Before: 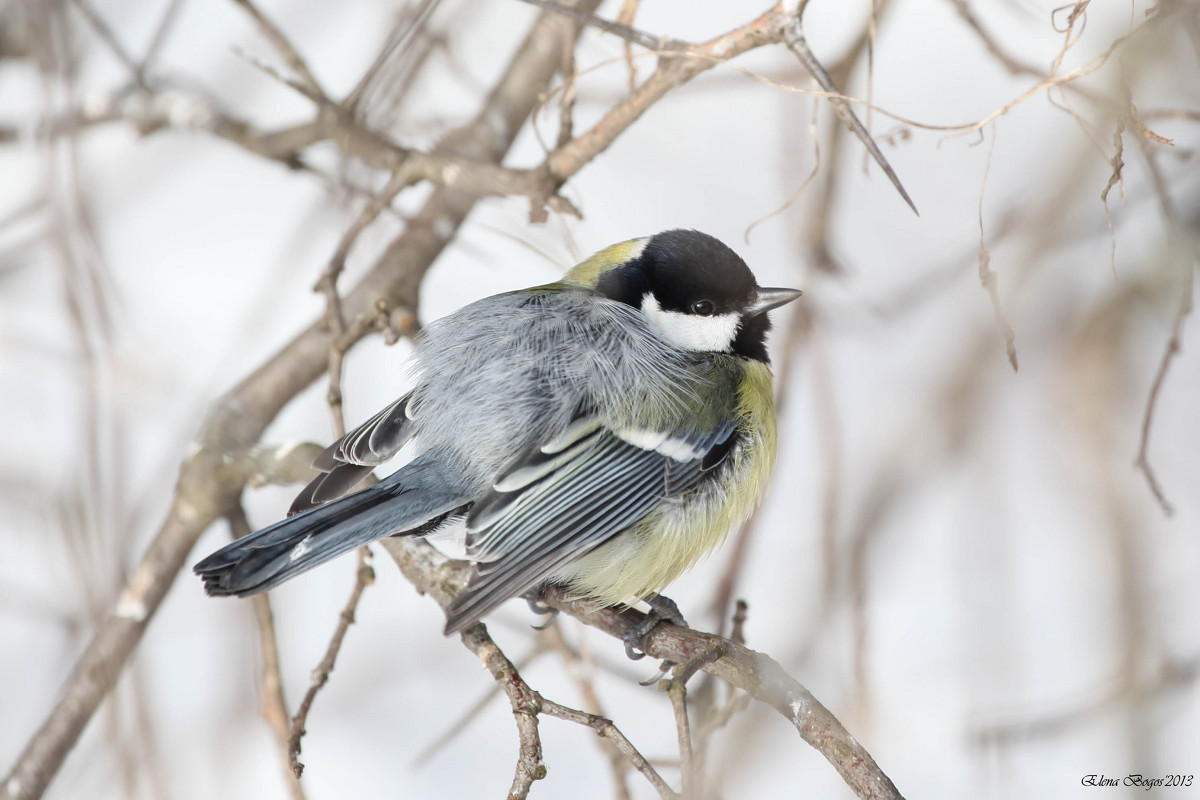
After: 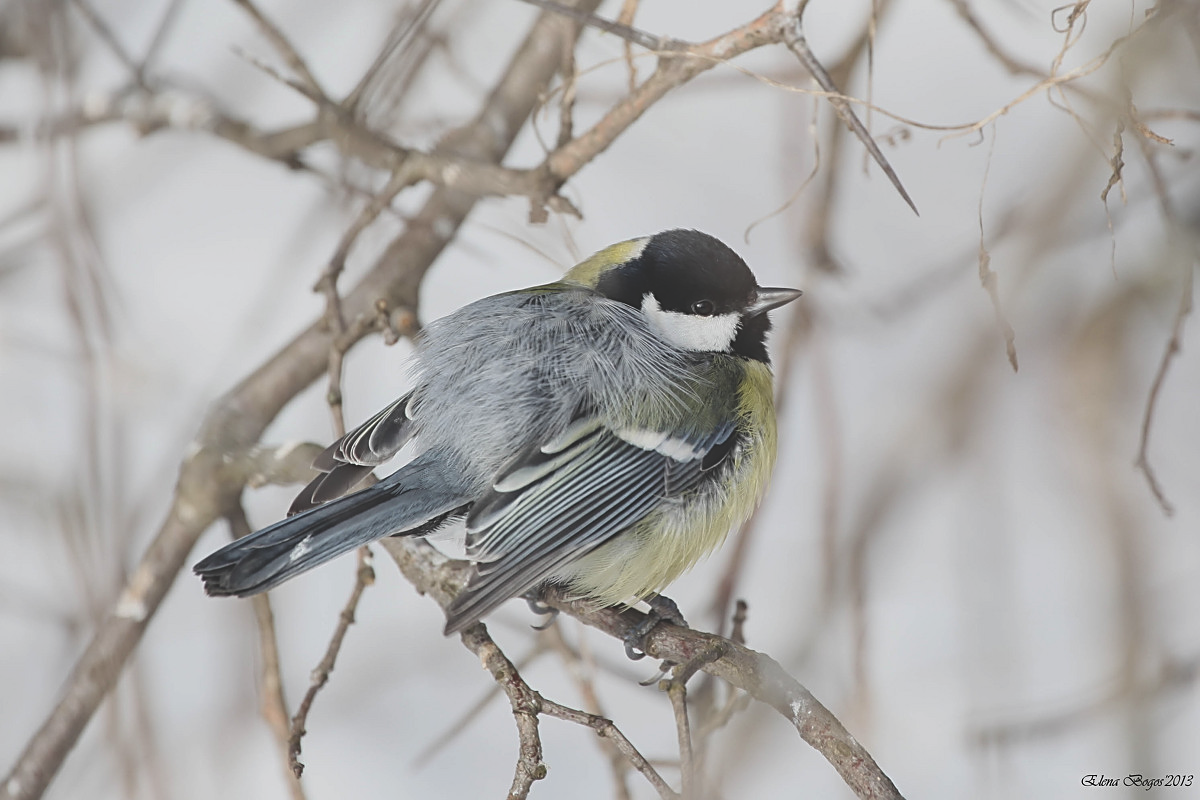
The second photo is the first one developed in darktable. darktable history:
sharpen: on, module defaults
exposure: black level correction -0.035, exposure -0.495 EV, compensate highlight preservation false
